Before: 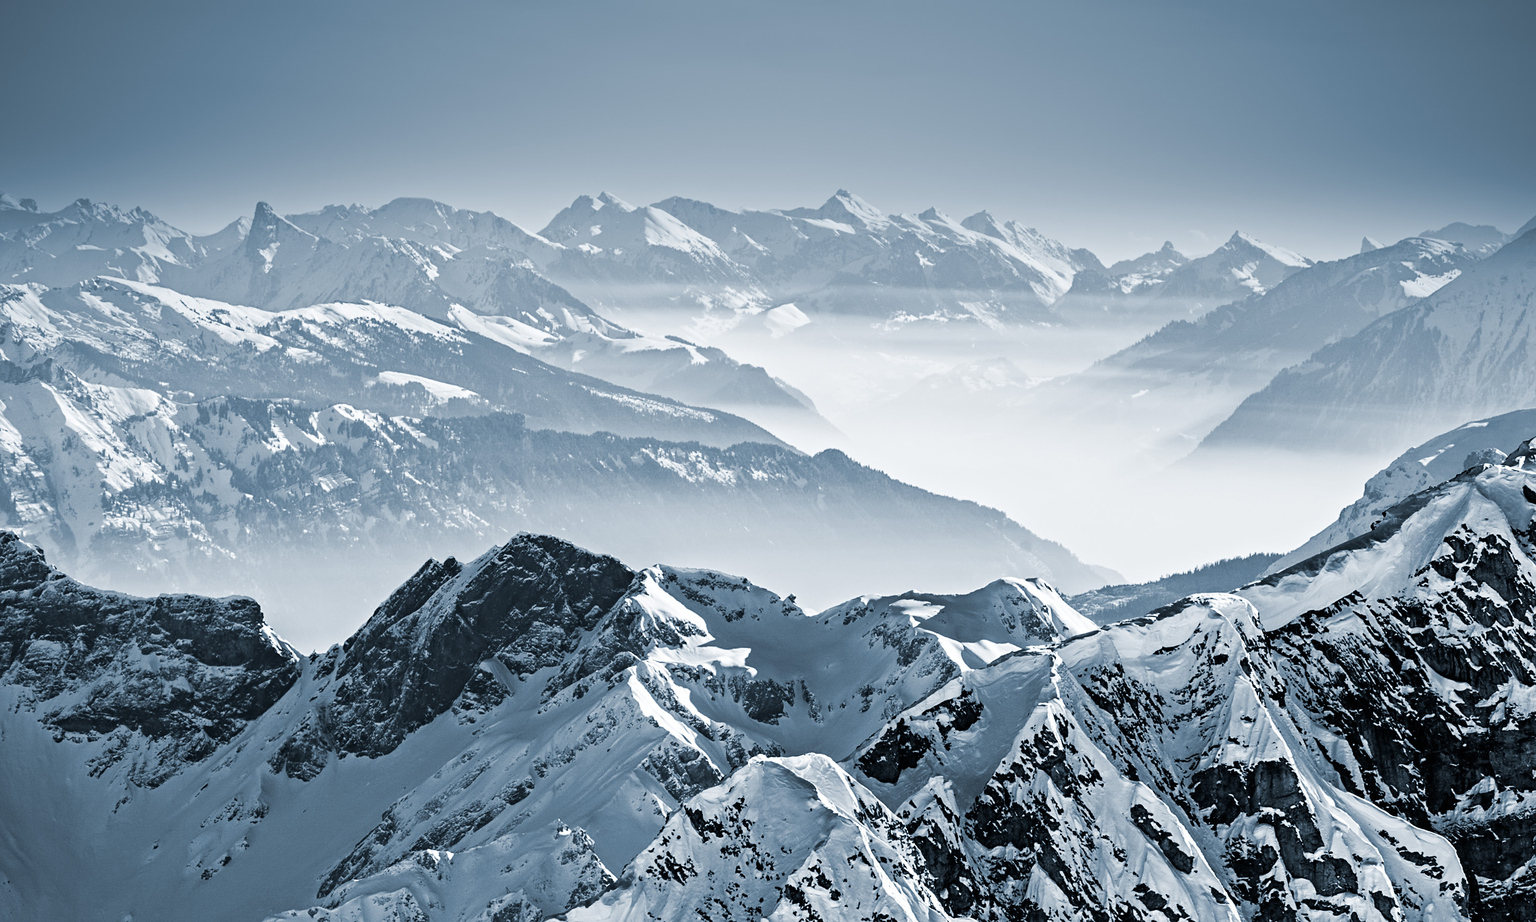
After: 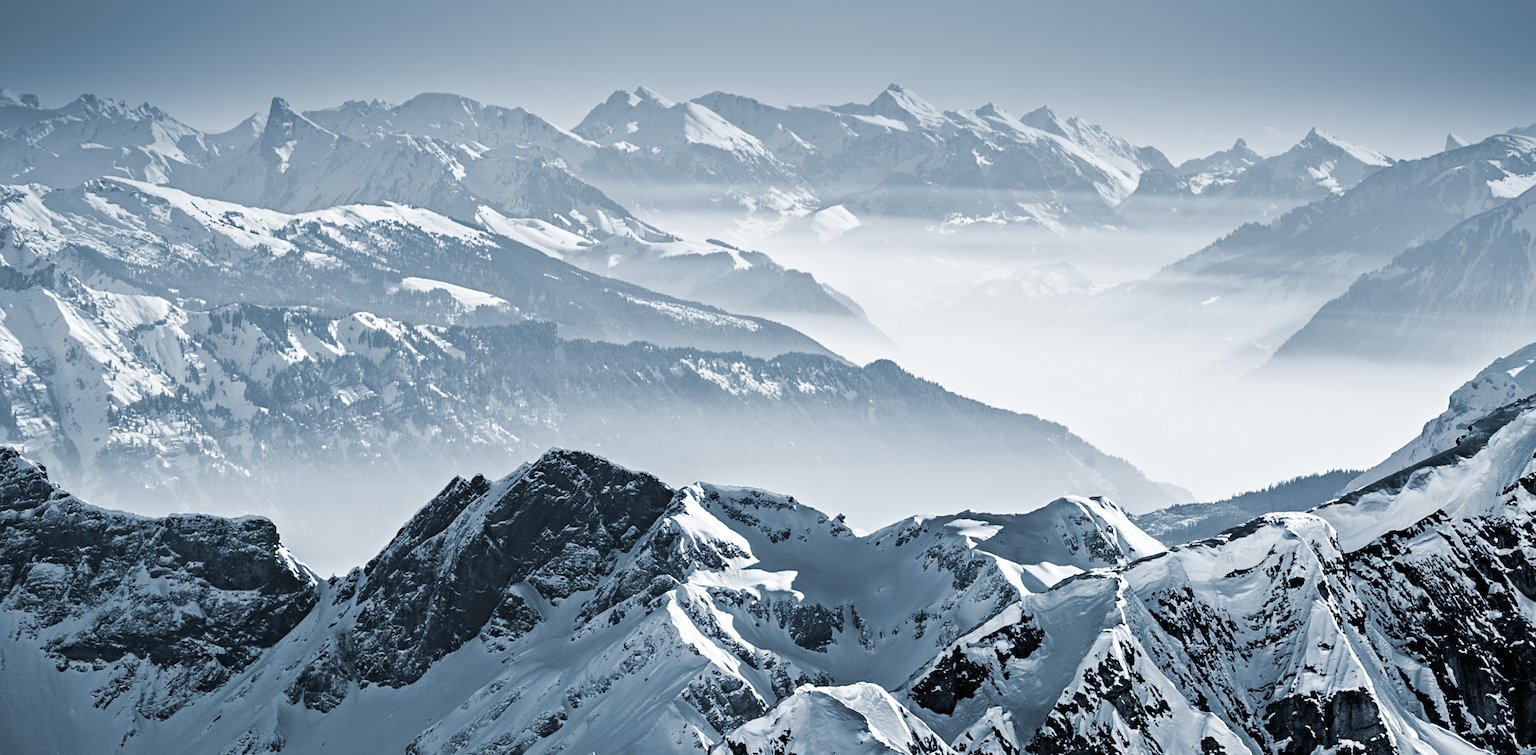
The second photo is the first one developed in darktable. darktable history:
exposure: compensate exposure bias true, compensate highlight preservation false
crop and rotate: angle 0.032°, top 11.97%, right 5.751%, bottom 10.769%
